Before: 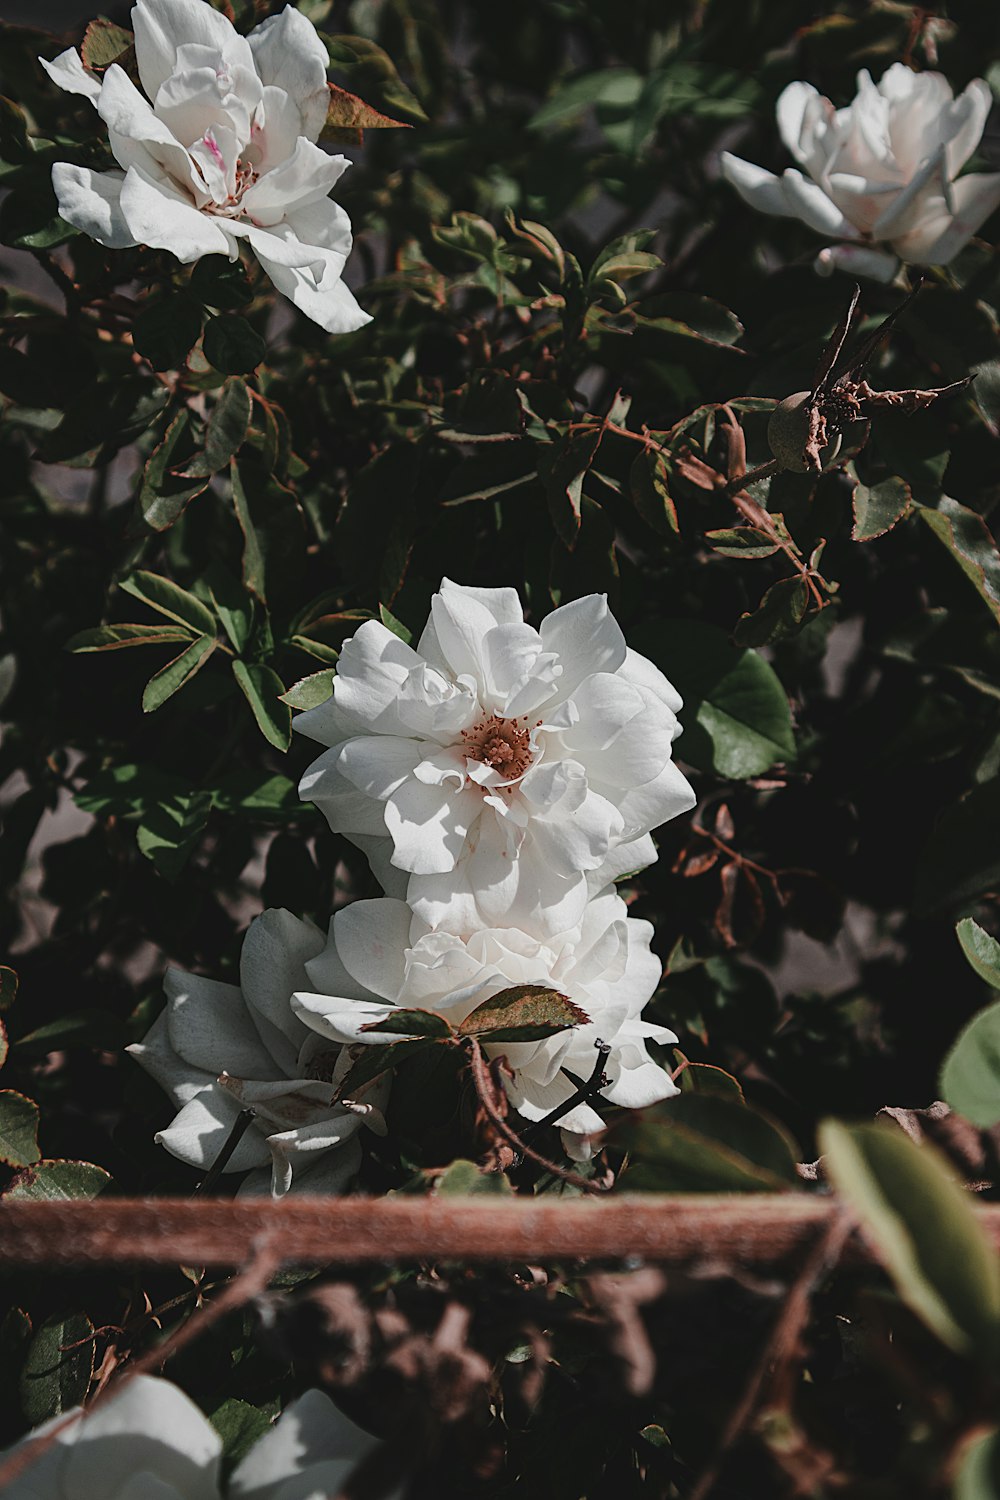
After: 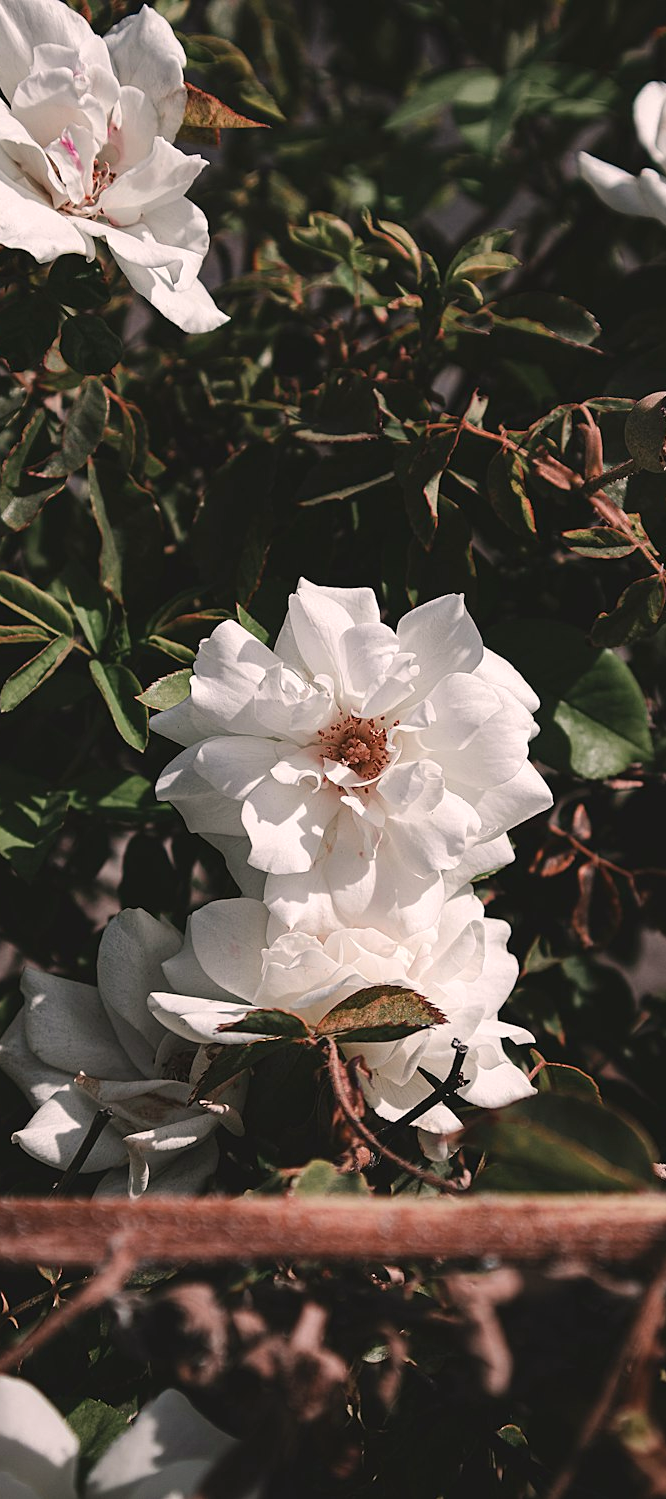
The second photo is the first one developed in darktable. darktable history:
color correction: highlights a* 7.67, highlights b* 4.34
crop and rotate: left 14.398%, right 18.934%
exposure: exposure 0.372 EV, compensate exposure bias true, compensate highlight preservation false
